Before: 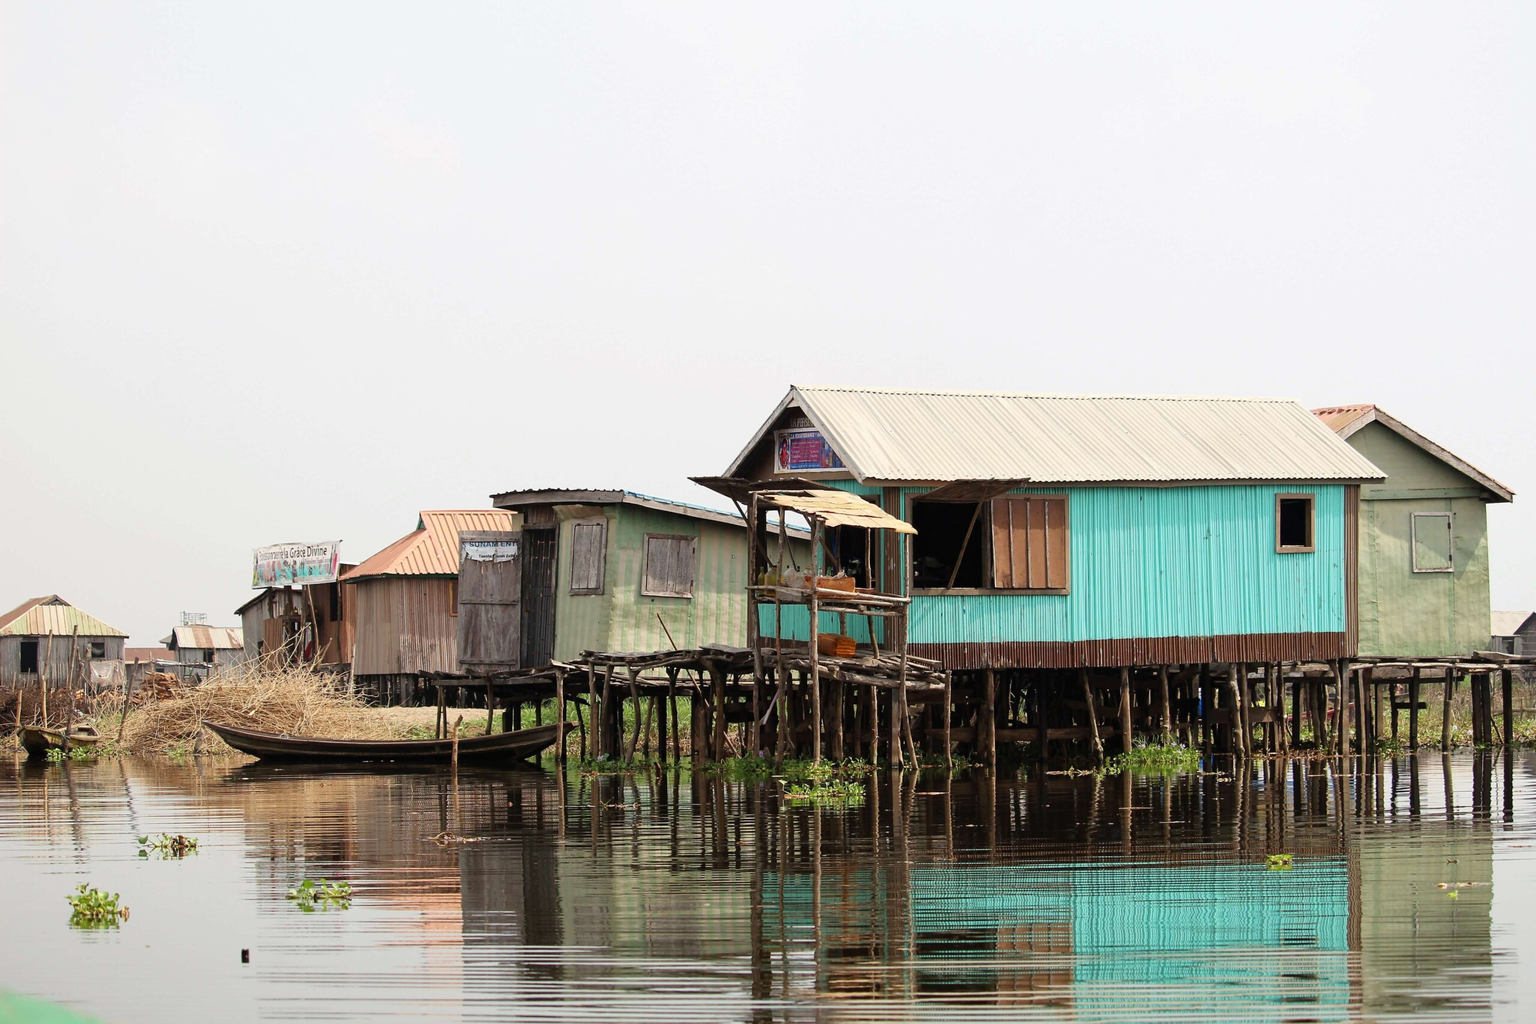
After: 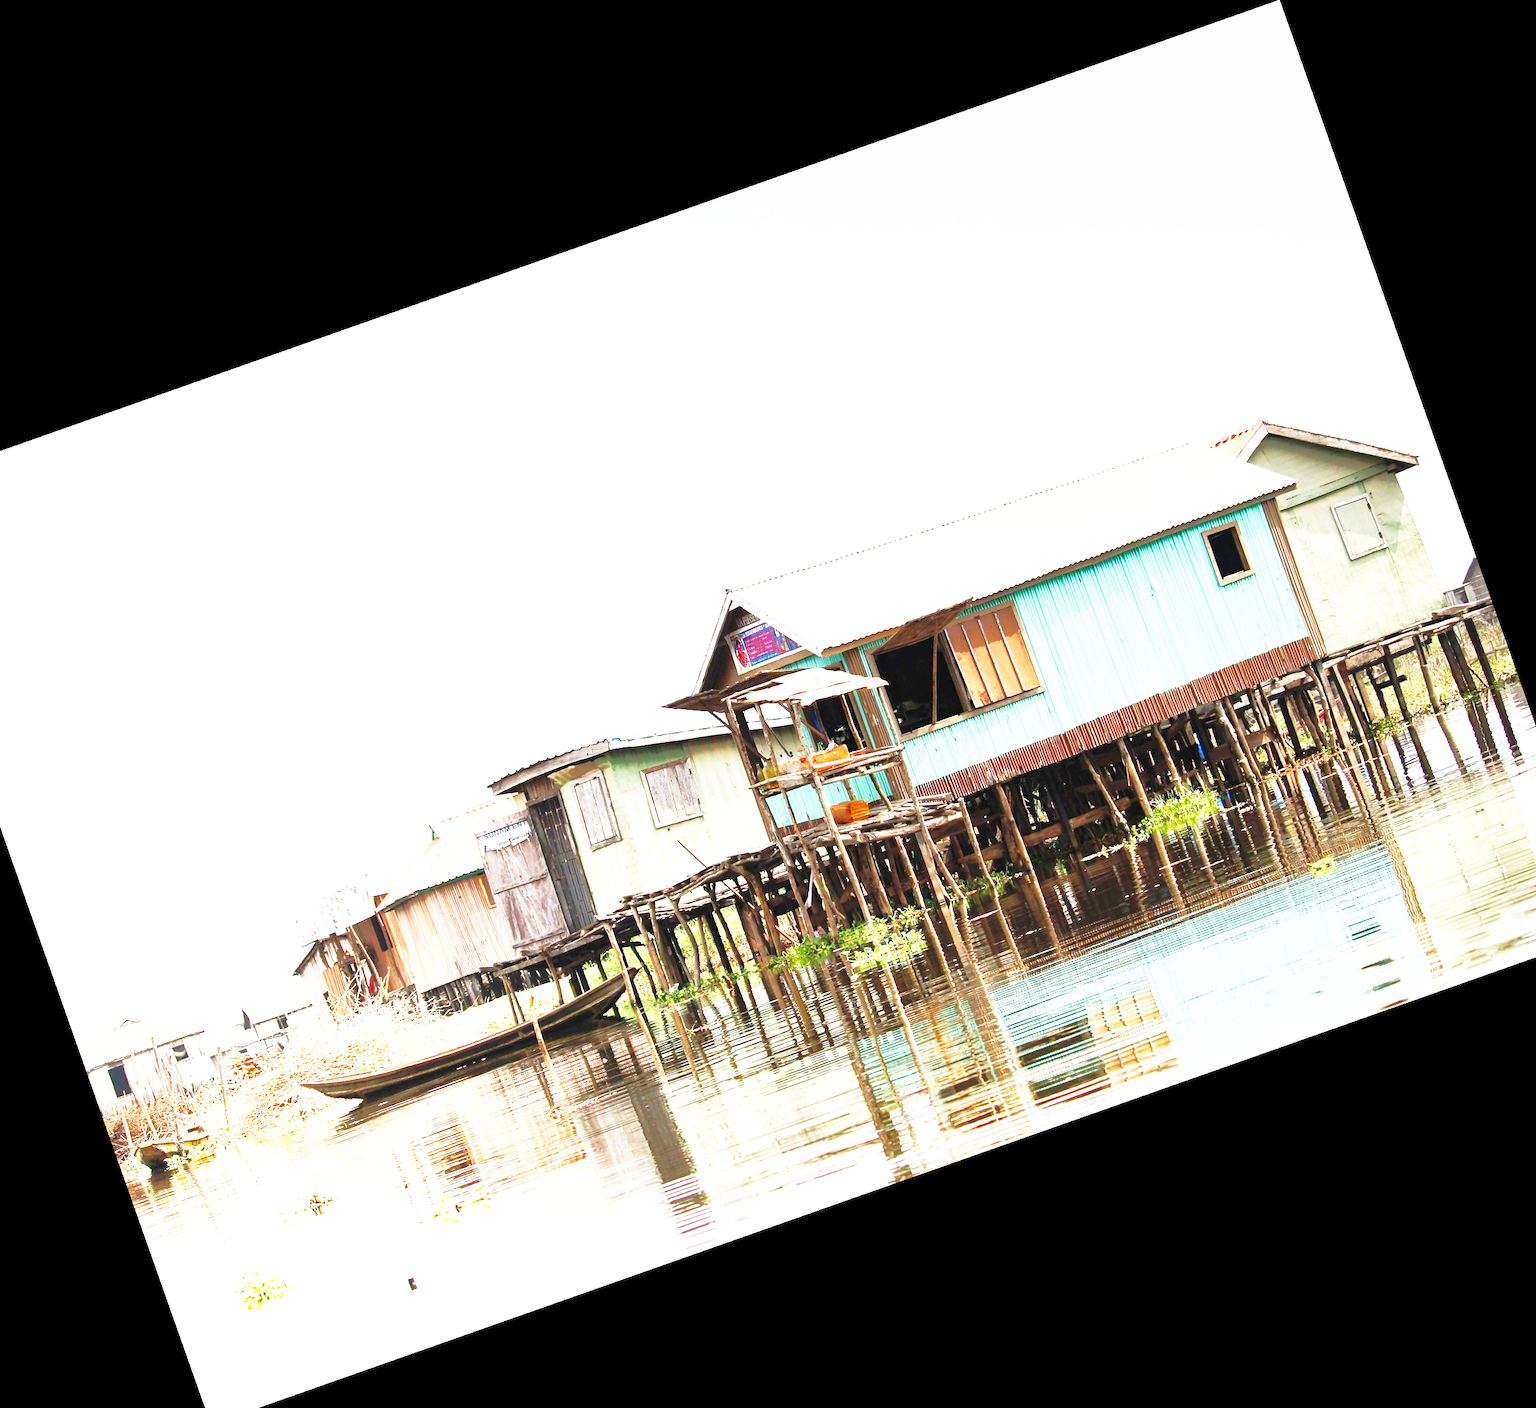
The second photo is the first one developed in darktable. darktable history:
crop and rotate: angle 19.43°, left 6.812%, right 4.125%, bottom 1.087%
base curve: curves: ch0 [(0, 0) (0.026, 0.03) (0.109, 0.232) (0.351, 0.748) (0.669, 0.968) (1, 1)], preserve colors none
shadows and highlights: on, module defaults
graduated density: density -3.9 EV
